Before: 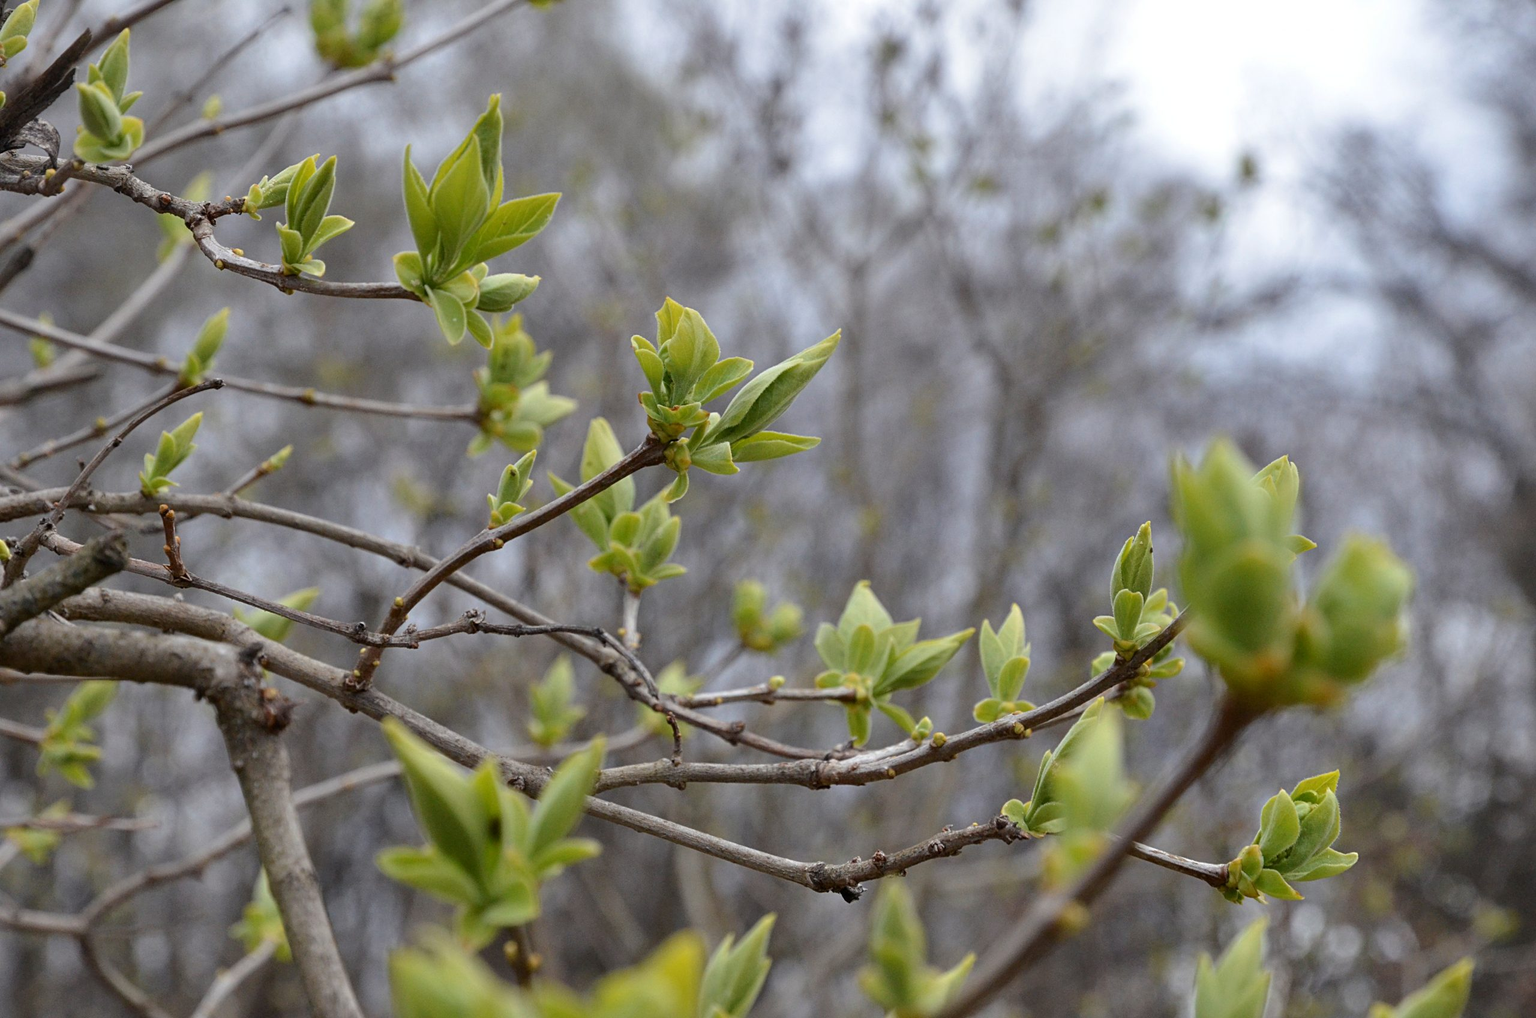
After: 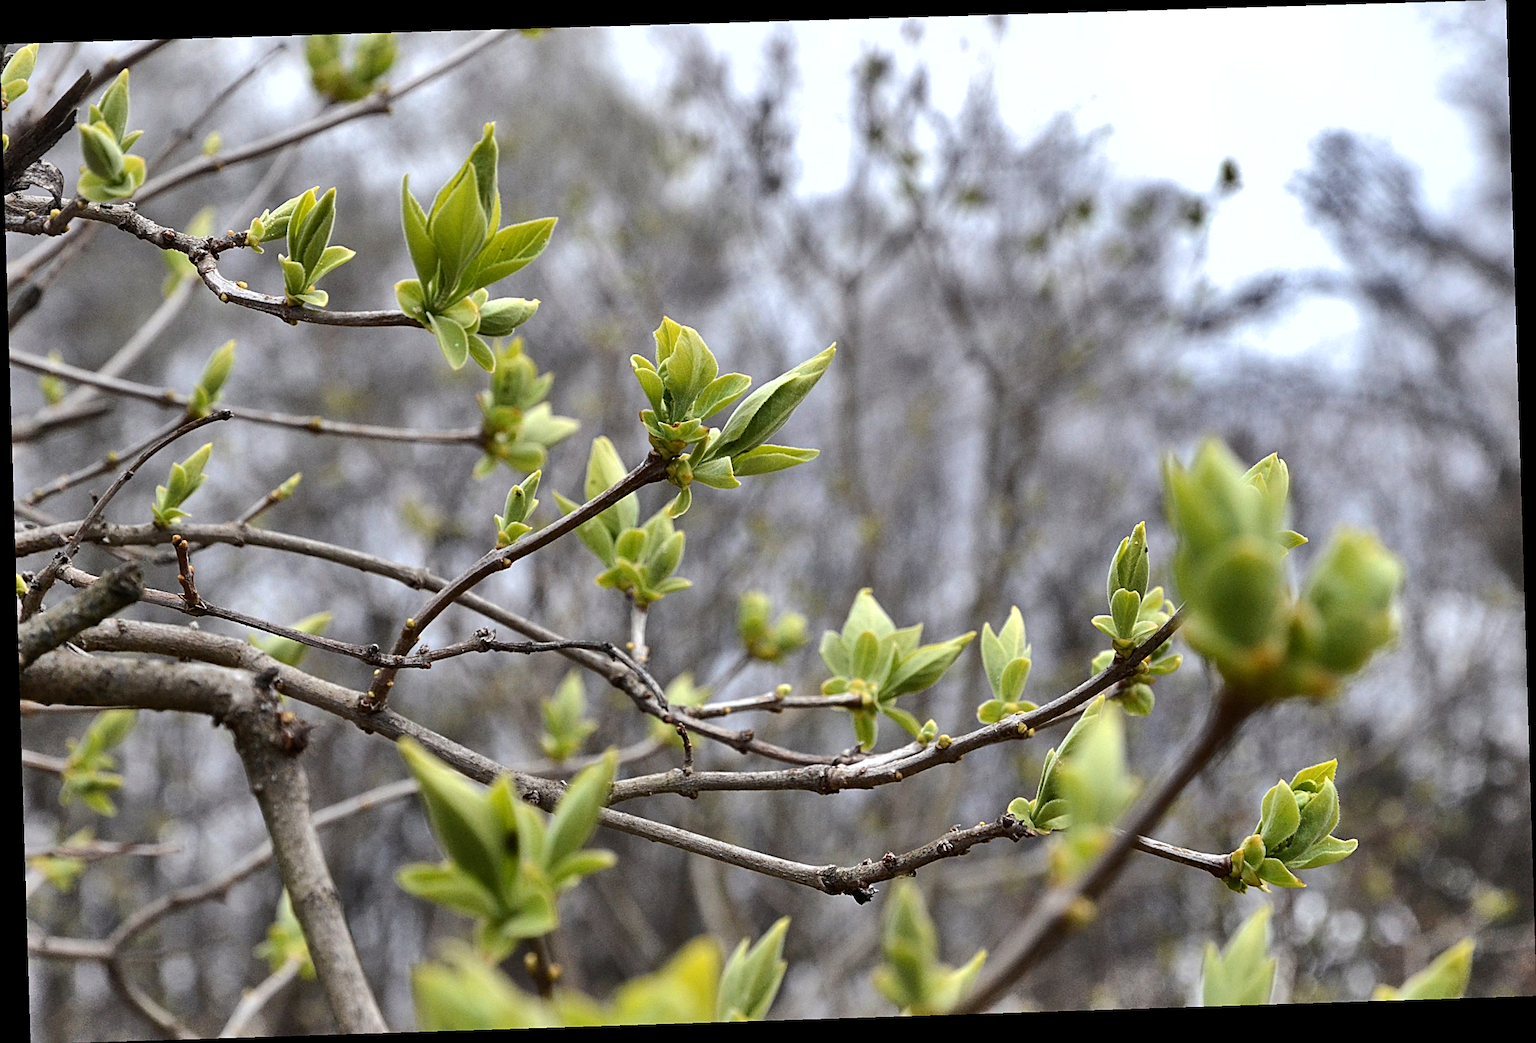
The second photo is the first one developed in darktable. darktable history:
white balance: emerald 1
sharpen: on, module defaults
tone equalizer: -8 EV -0.75 EV, -7 EV -0.7 EV, -6 EV -0.6 EV, -5 EV -0.4 EV, -3 EV 0.4 EV, -2 EV 0.6 EV, -1 EV 0.7 EV, +0 EV 0.75 EV, edges refinement/feathering 500, mask exposure compensation -1.57 EV, preserve details no
shadows and highlights: low approximation 0.01, soften with gaussian
rotate and perspective: rotation -1.77°, lens shift (horizontal) 0.004, automatic cropping off
